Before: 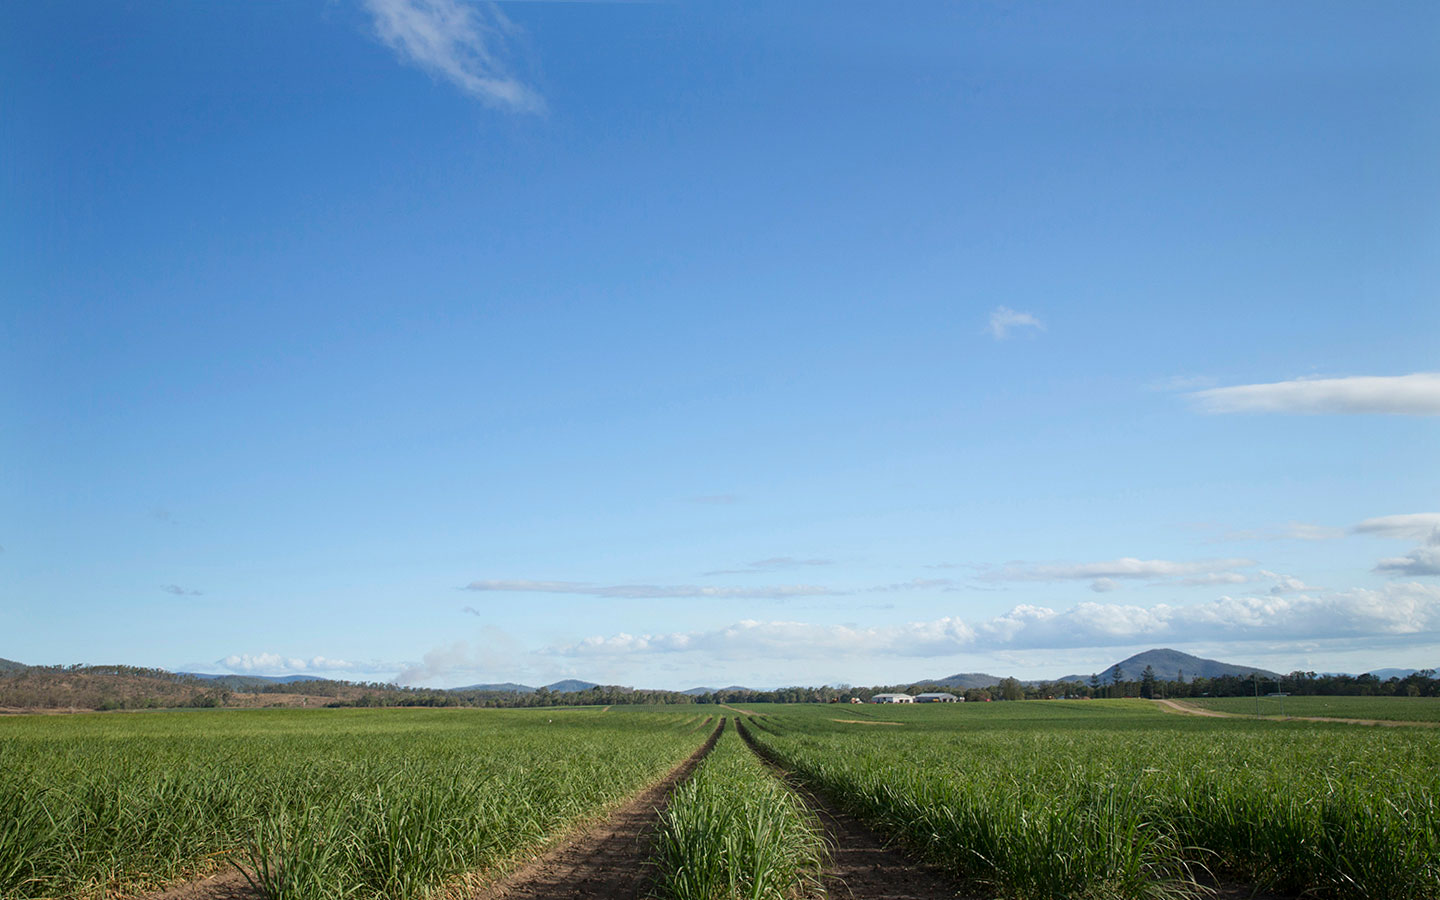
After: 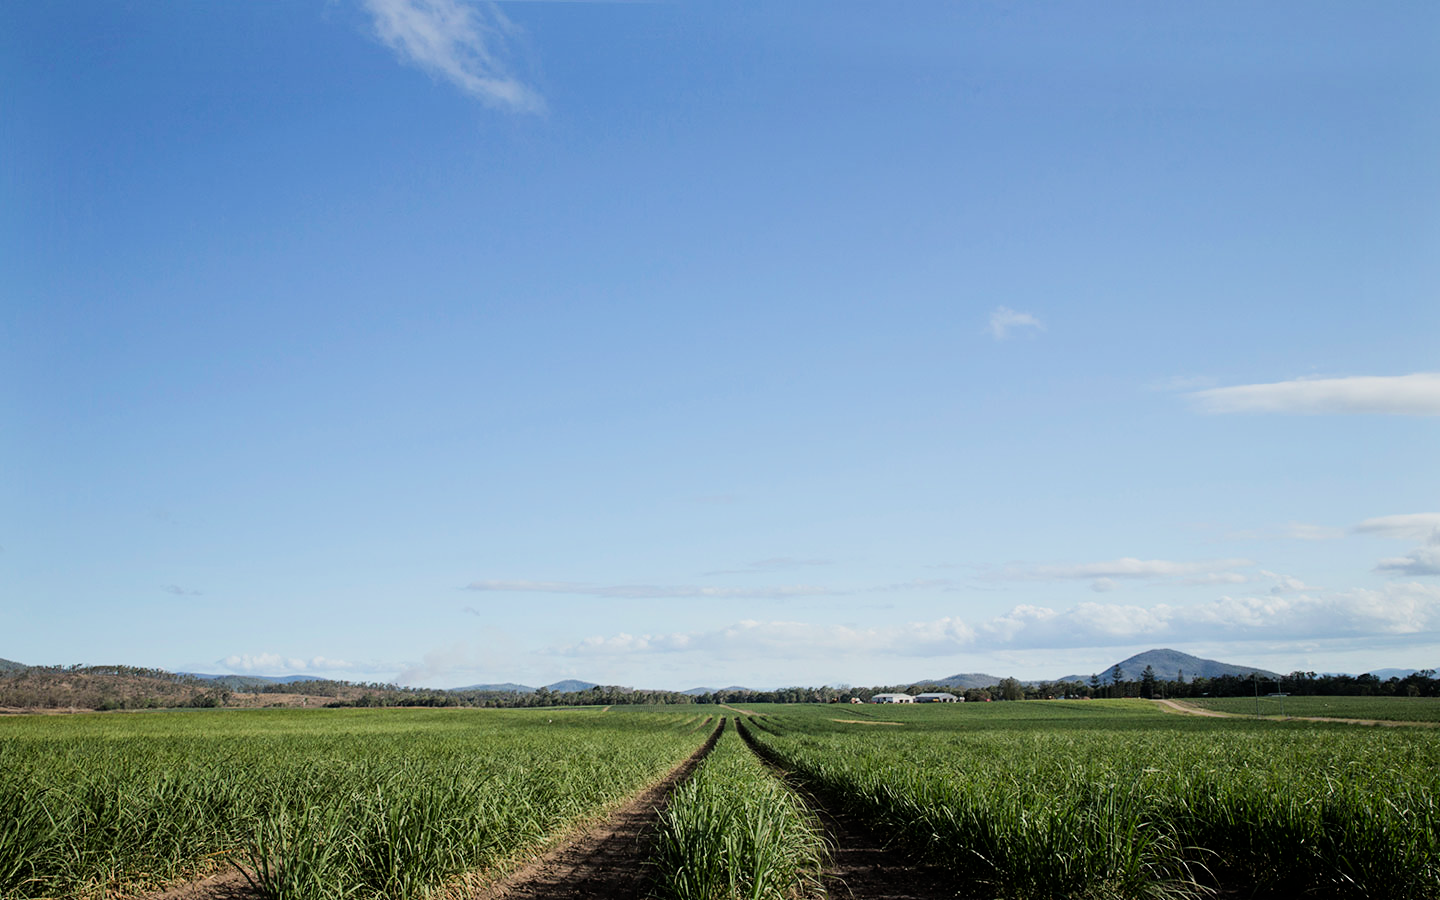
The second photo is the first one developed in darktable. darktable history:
filmic rgb: black relative exposure -7.65 EV, white relative exposure 4.56 EV, hardness 3.61
tone equalizer: -8 EV -0.761 EV, -7 EV -0.694 EV, -6 EV -0.627 EV, -5 EV -0.382 EV, -3 EV 0.369 EV, -2 EV 0.6 EV, -1 EV 0.699 EV, +0 EV 0.777 EV, edges refinement/feathering 500, mask exposure compensation -1.57 EV, preserve details no
exposure: exposure 0.014 EV, compensate highlight preservation false
